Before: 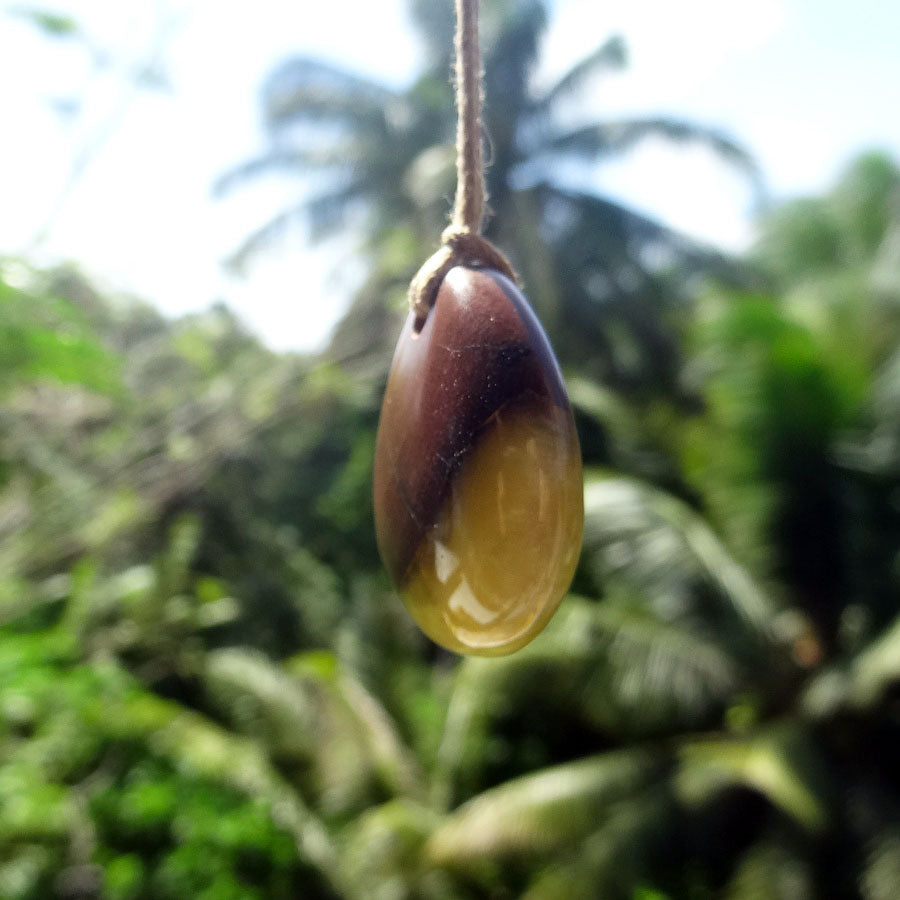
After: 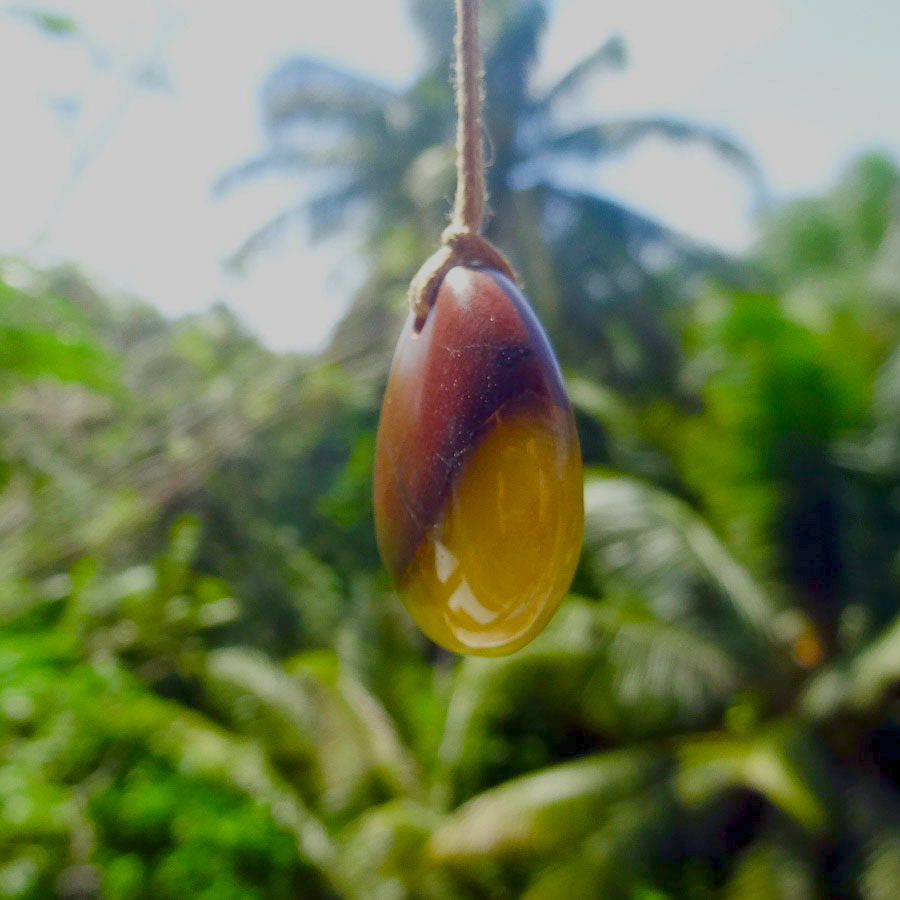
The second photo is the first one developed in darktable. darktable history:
color balance rgb: linear chroma grading › mid-tones 7.969%, perceptual saturation grading › global saturation 23.528%, perceptual saturation grading › highlights -24.594%, perceptual saturation grading › mid-tones 24.321%, perceptual saturation grading › shadows 40.245%, contrast -29.709%
